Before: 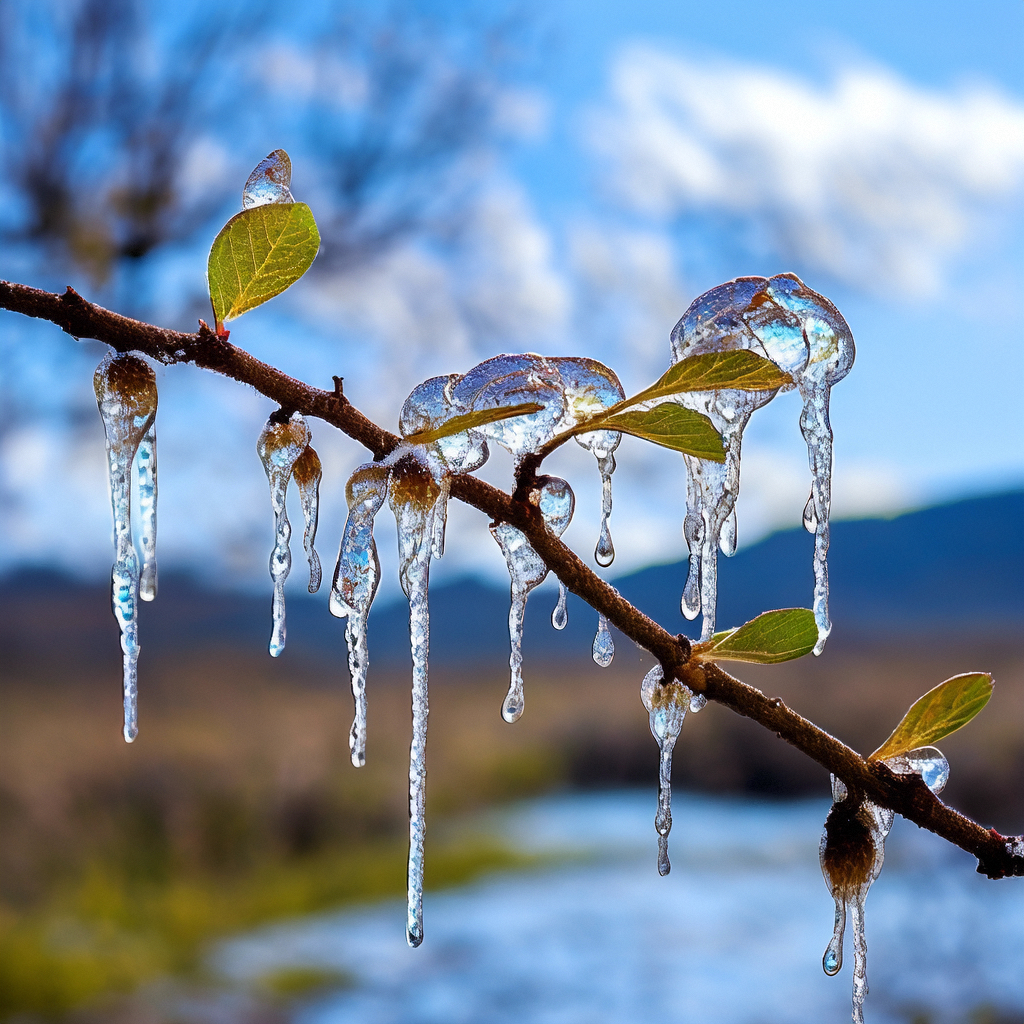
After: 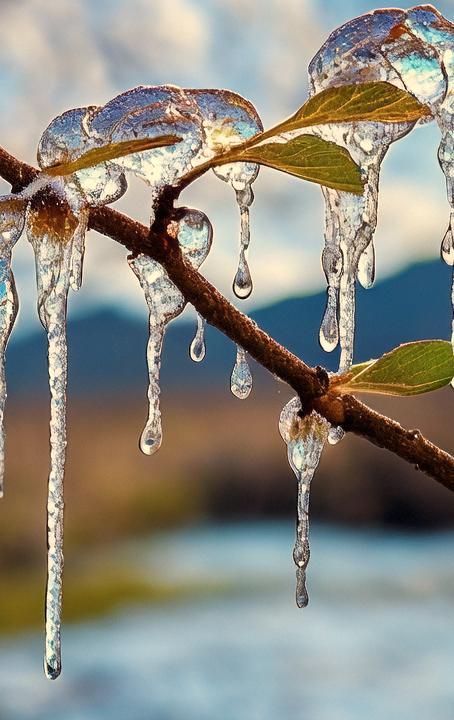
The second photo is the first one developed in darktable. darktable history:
crop: left 35.432%, top 26.233%, right 20.145%, bottom 3.432%
white balance: red 1.123, blue 0.83
contrast brightness saturation: saturation -0.05
